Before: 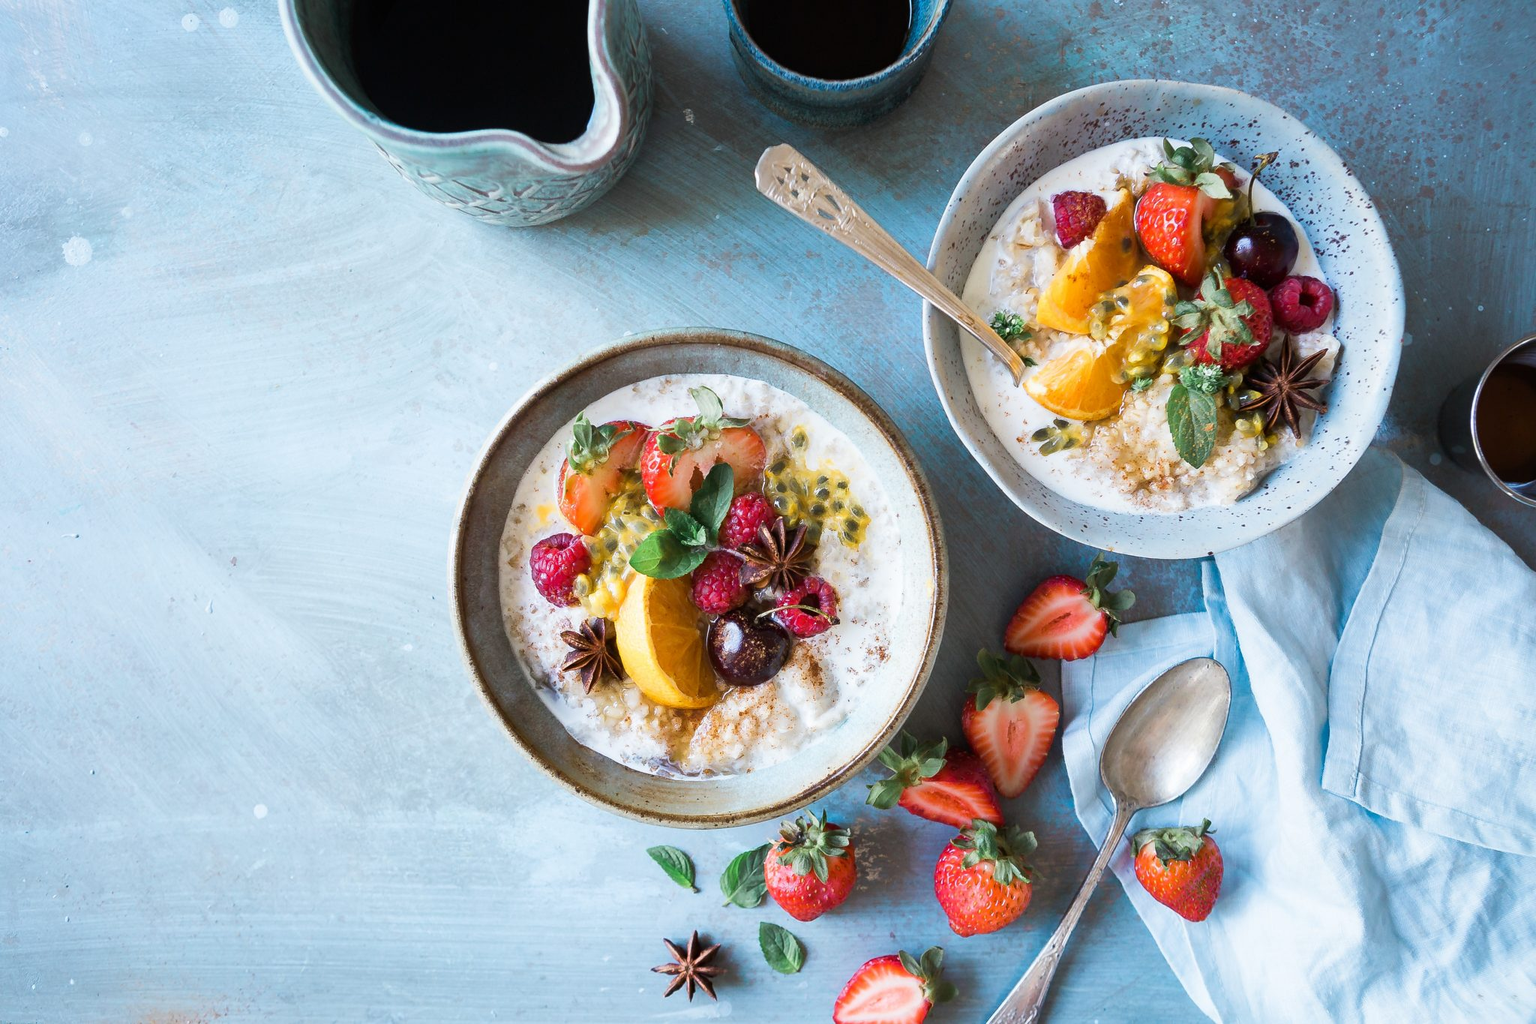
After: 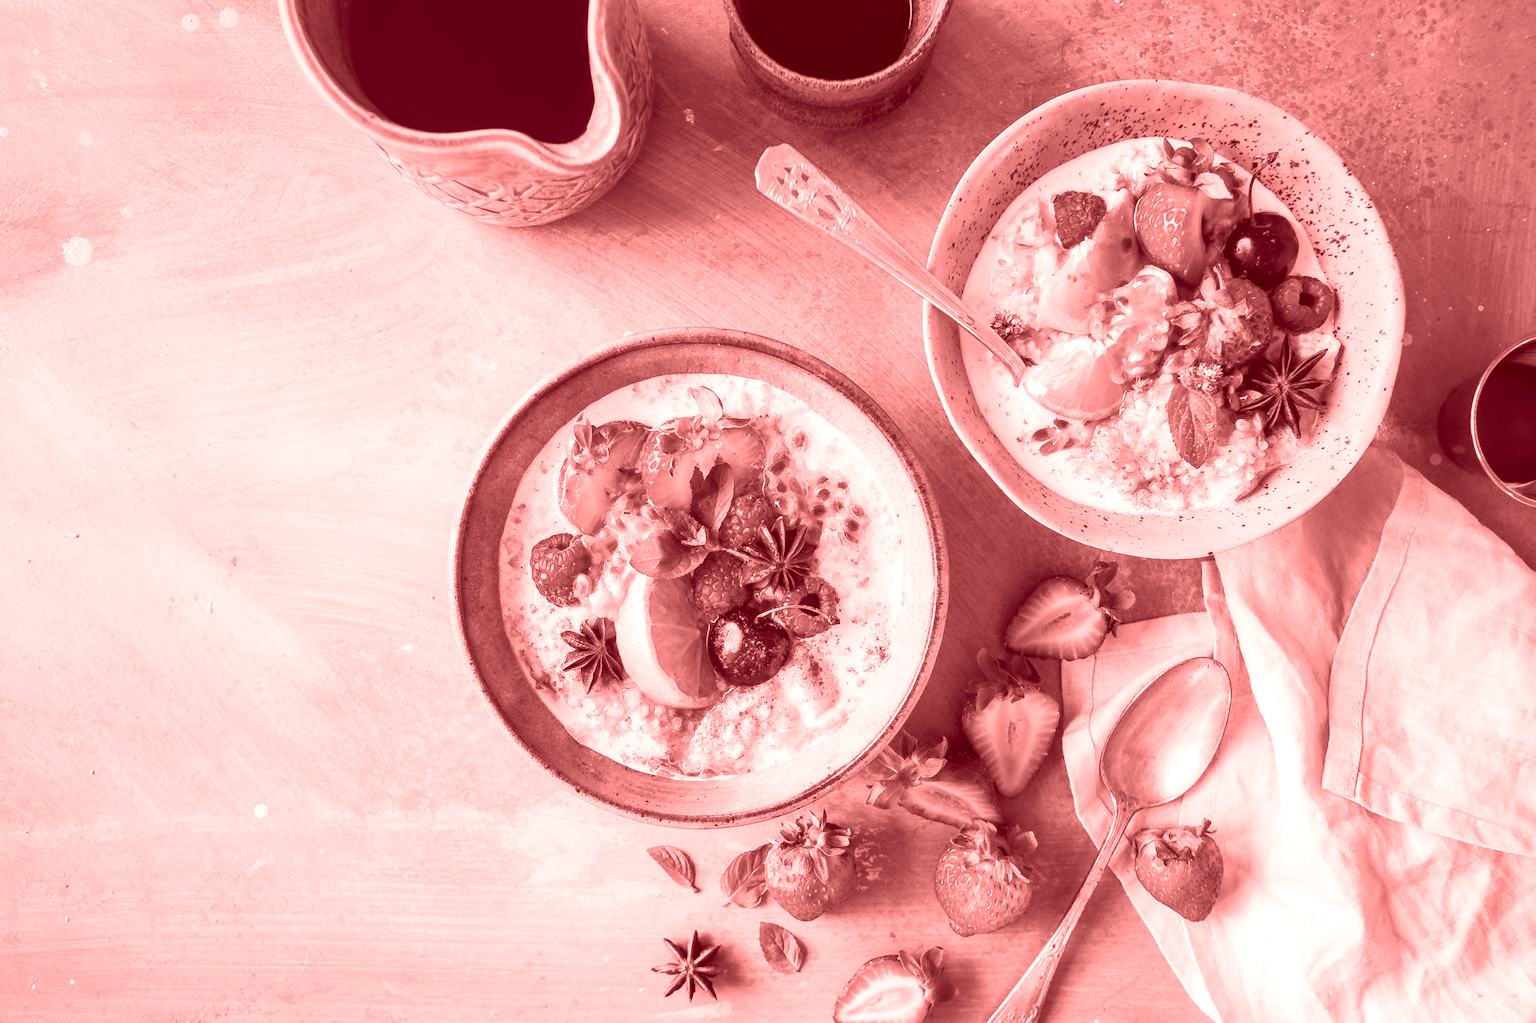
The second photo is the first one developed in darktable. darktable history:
color balance rgb: perceptual saturation grading › global saturation 30%, global vibrance 20%
colorize: saturation 60%, source mix 100%
local contrast: on, module defaults
